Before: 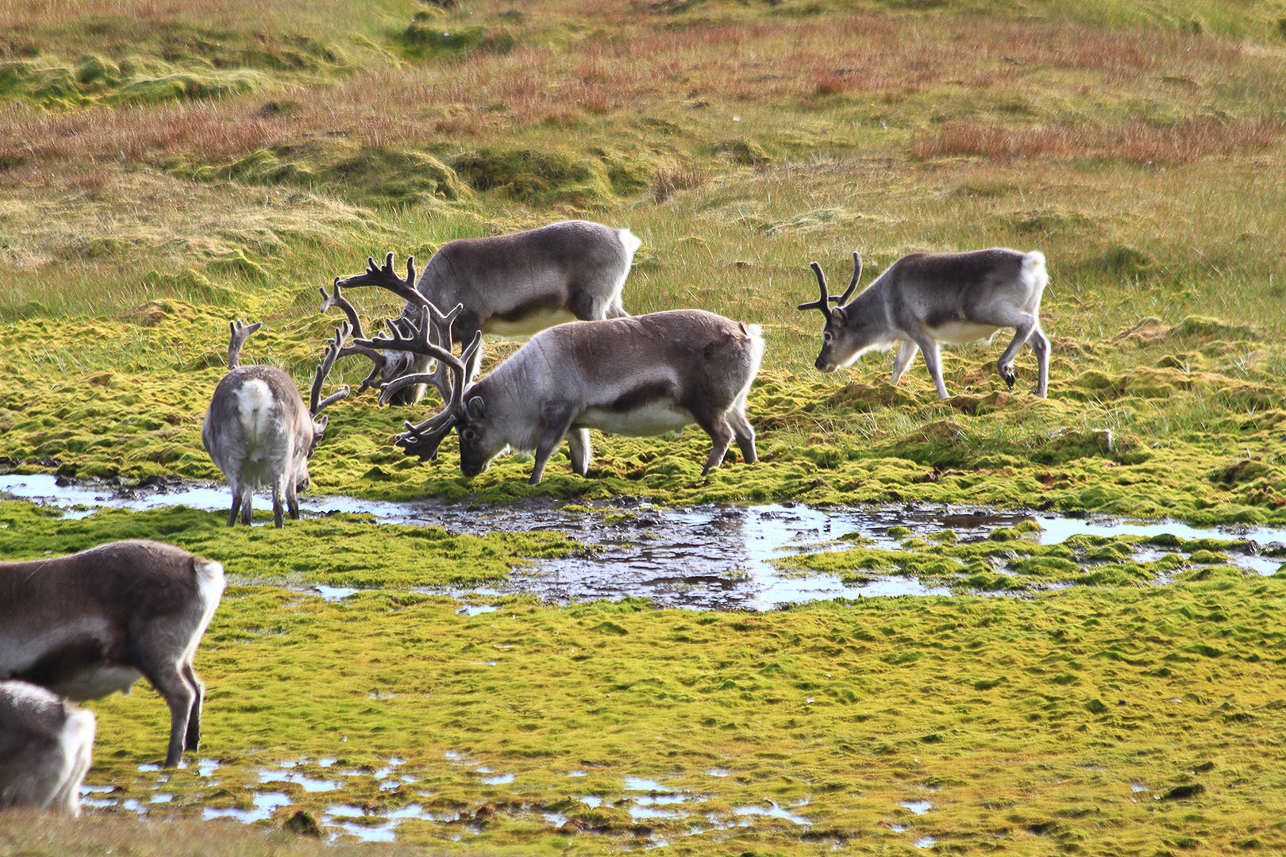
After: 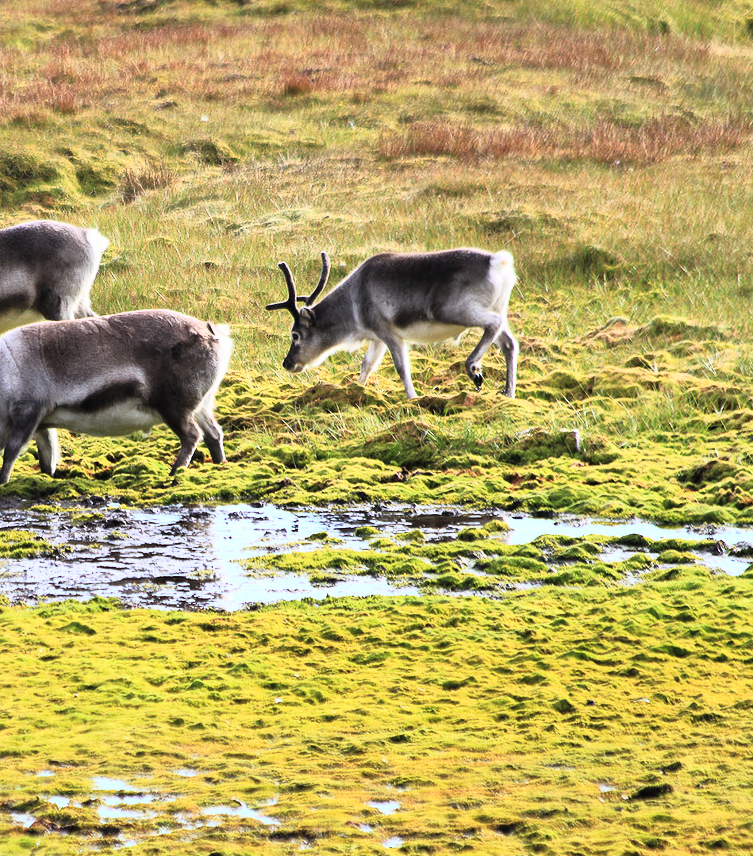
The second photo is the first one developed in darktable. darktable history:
crop: left 41.402%
tone curve: curves: ch0 [(0.016, 0.011) (0.084, 0.026) (0.469, 0.508) (0.721, 0.862) (1, 1)], color space Lab, linked channels, preserve colors none
